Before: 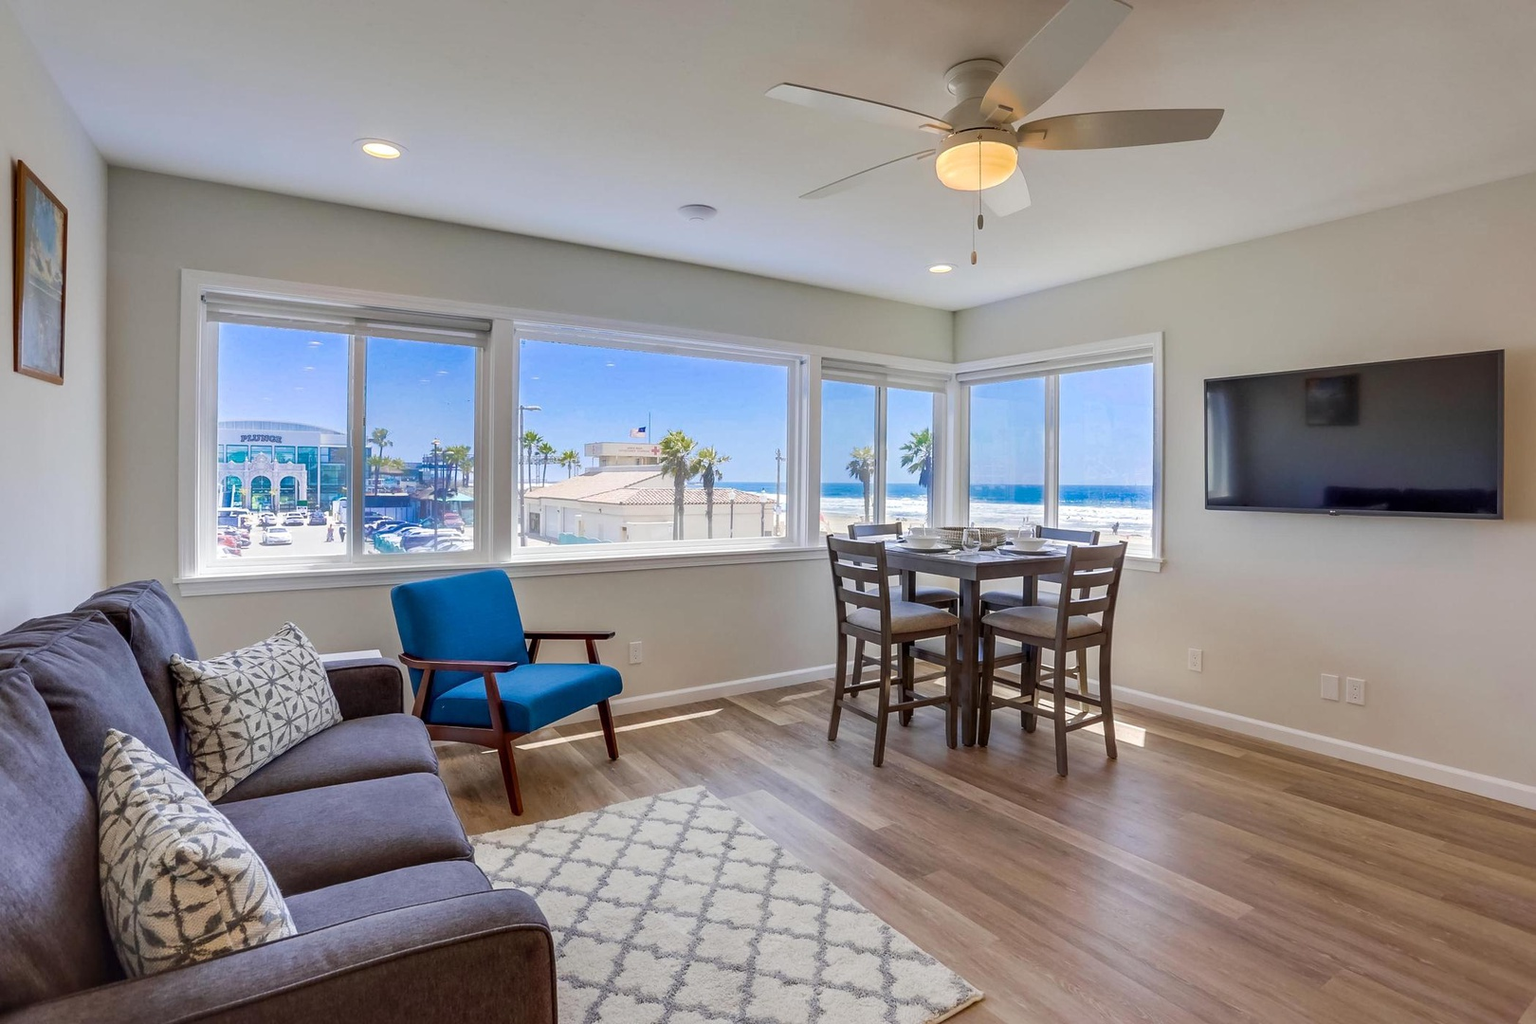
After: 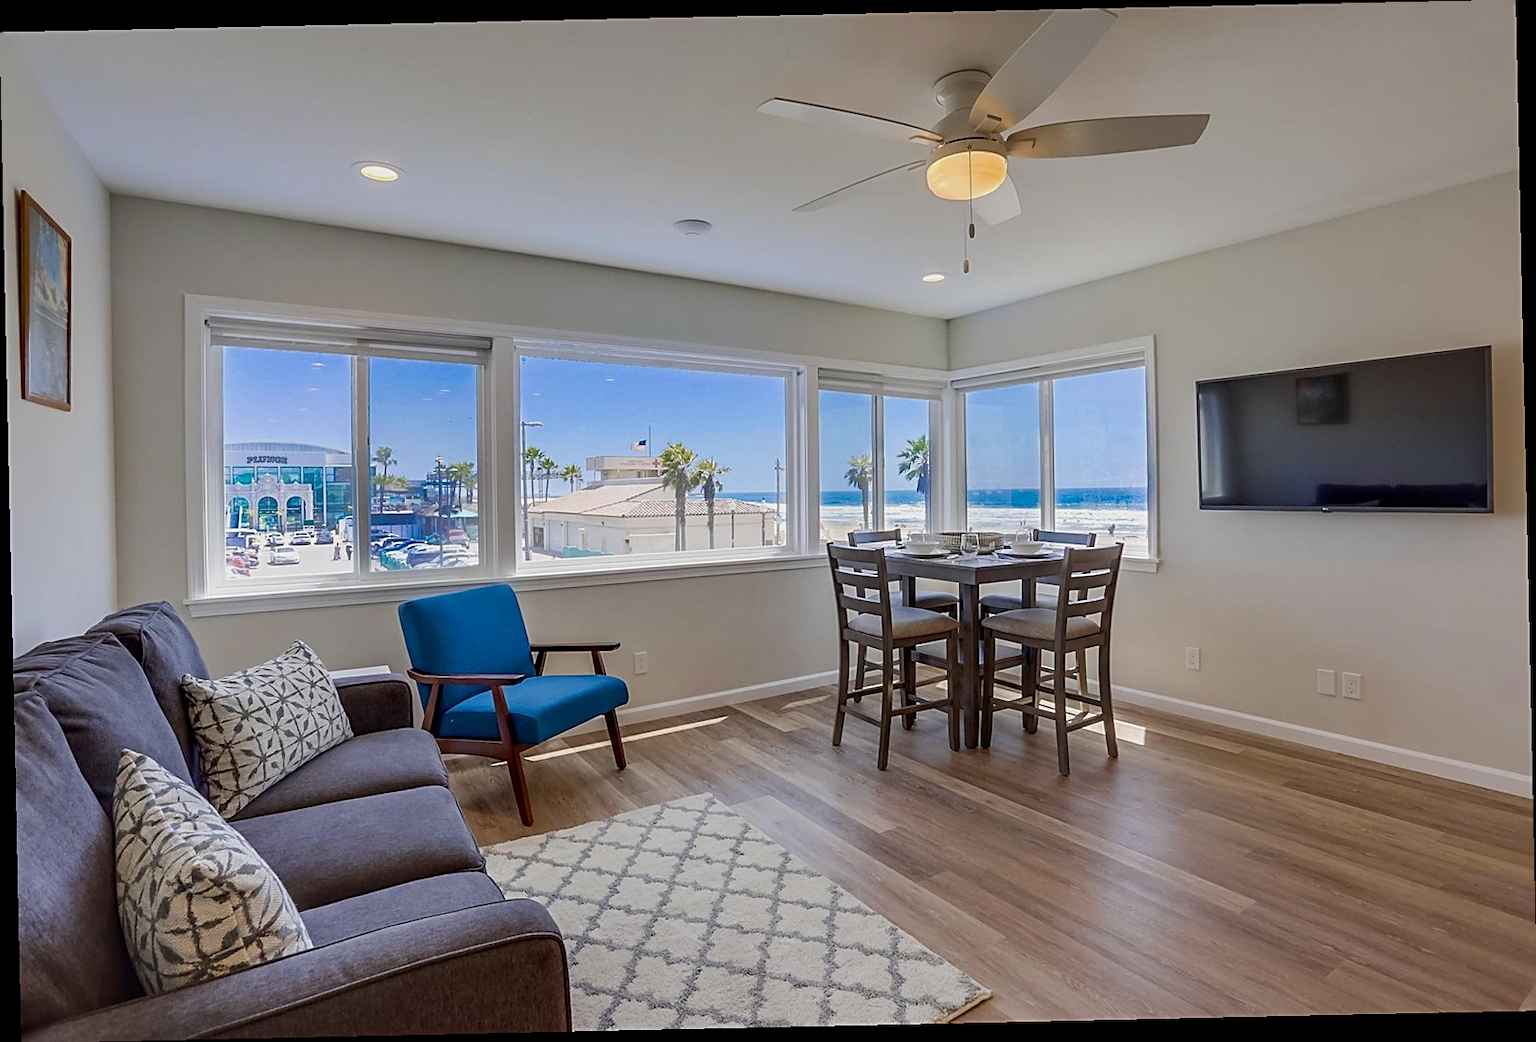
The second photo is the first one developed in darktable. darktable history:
rotate and perspective: rotation -1.24°, automatic cropping off
exposure: exposure -0.293 EV, compensate highlight preservation false
sharpen: amount 0.575
